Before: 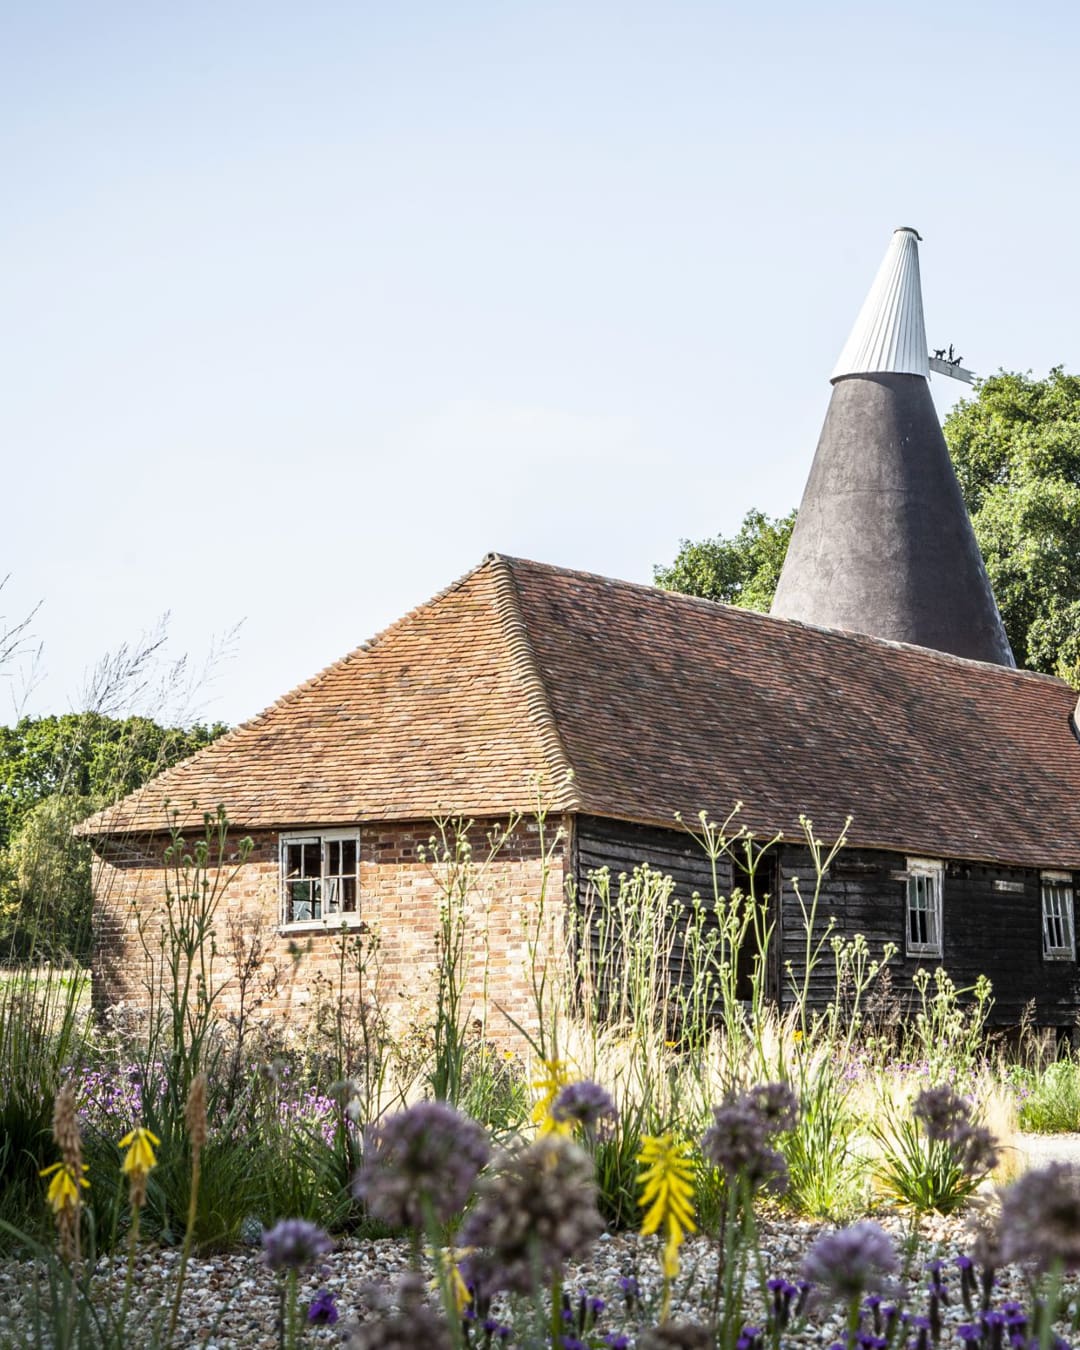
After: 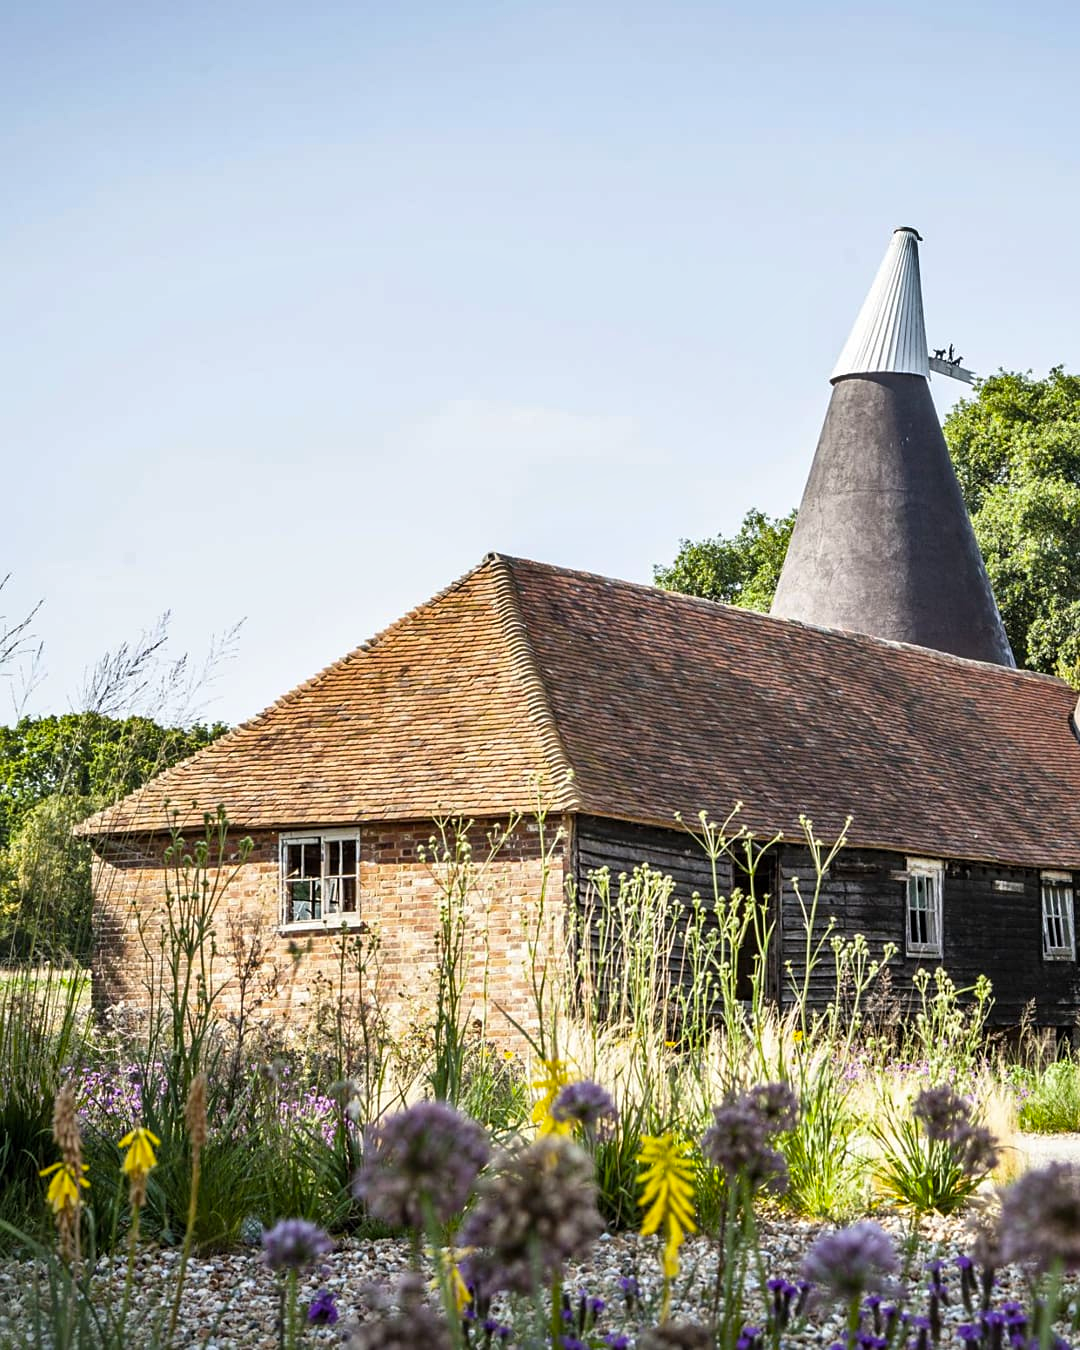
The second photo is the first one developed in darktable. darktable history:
white balance: emerald 1
shadows and highlights: soften with gaussian
color balance rgb: perceptual saturation grading › global saturation 10%, global vibrance 20%
sharpen: amount 0.2
